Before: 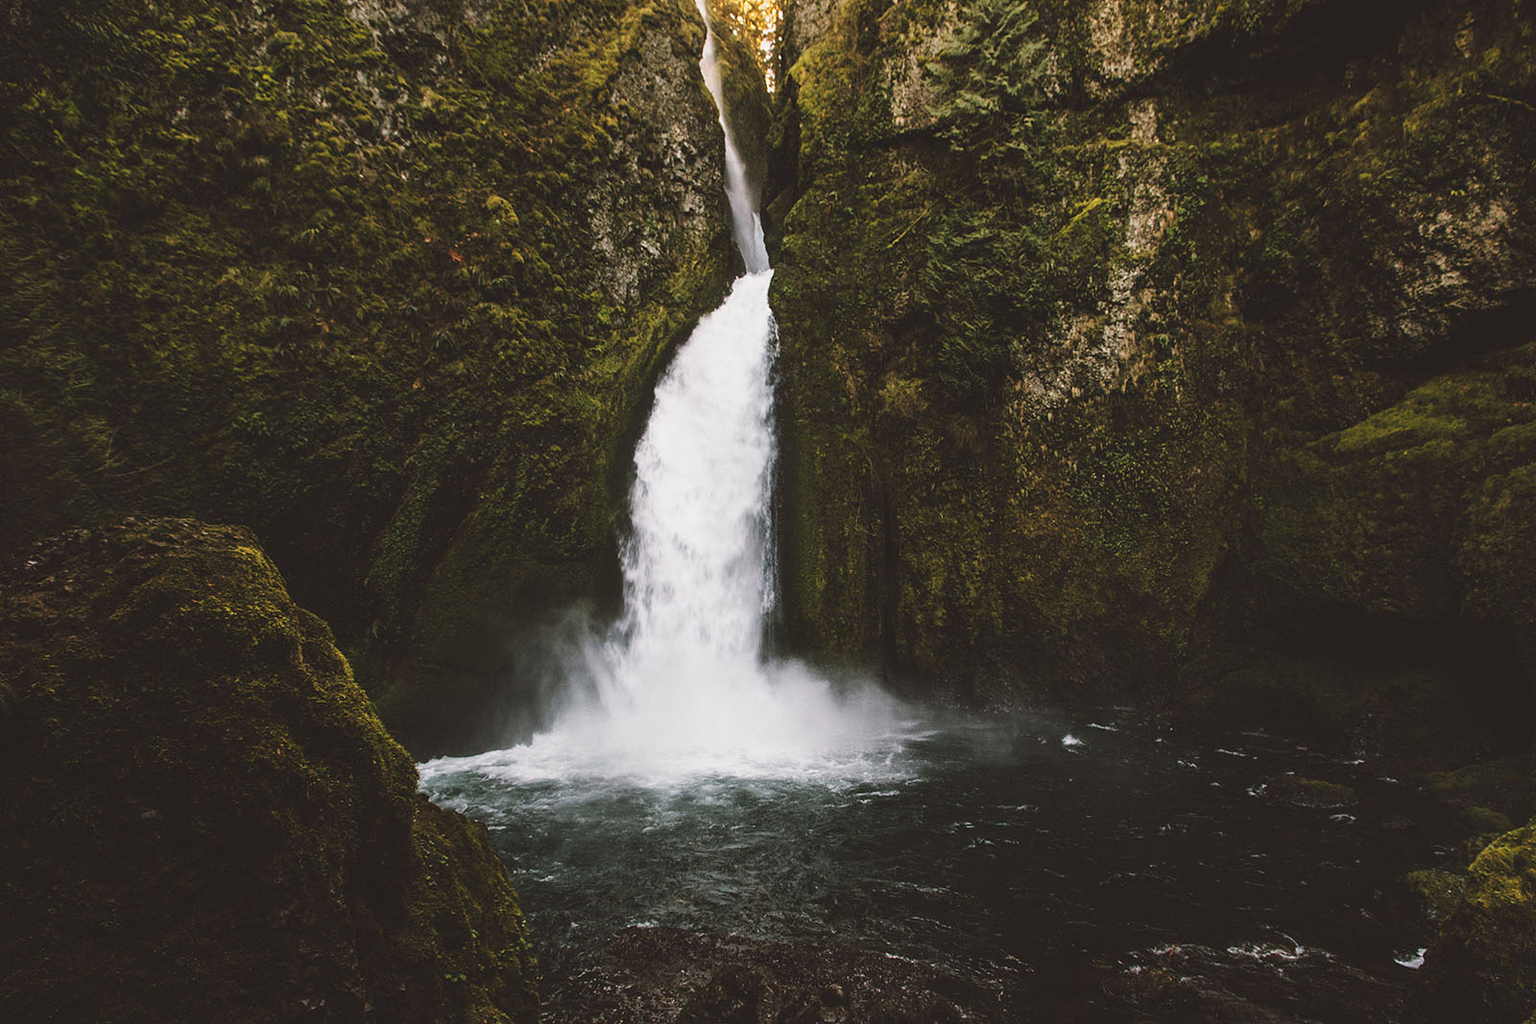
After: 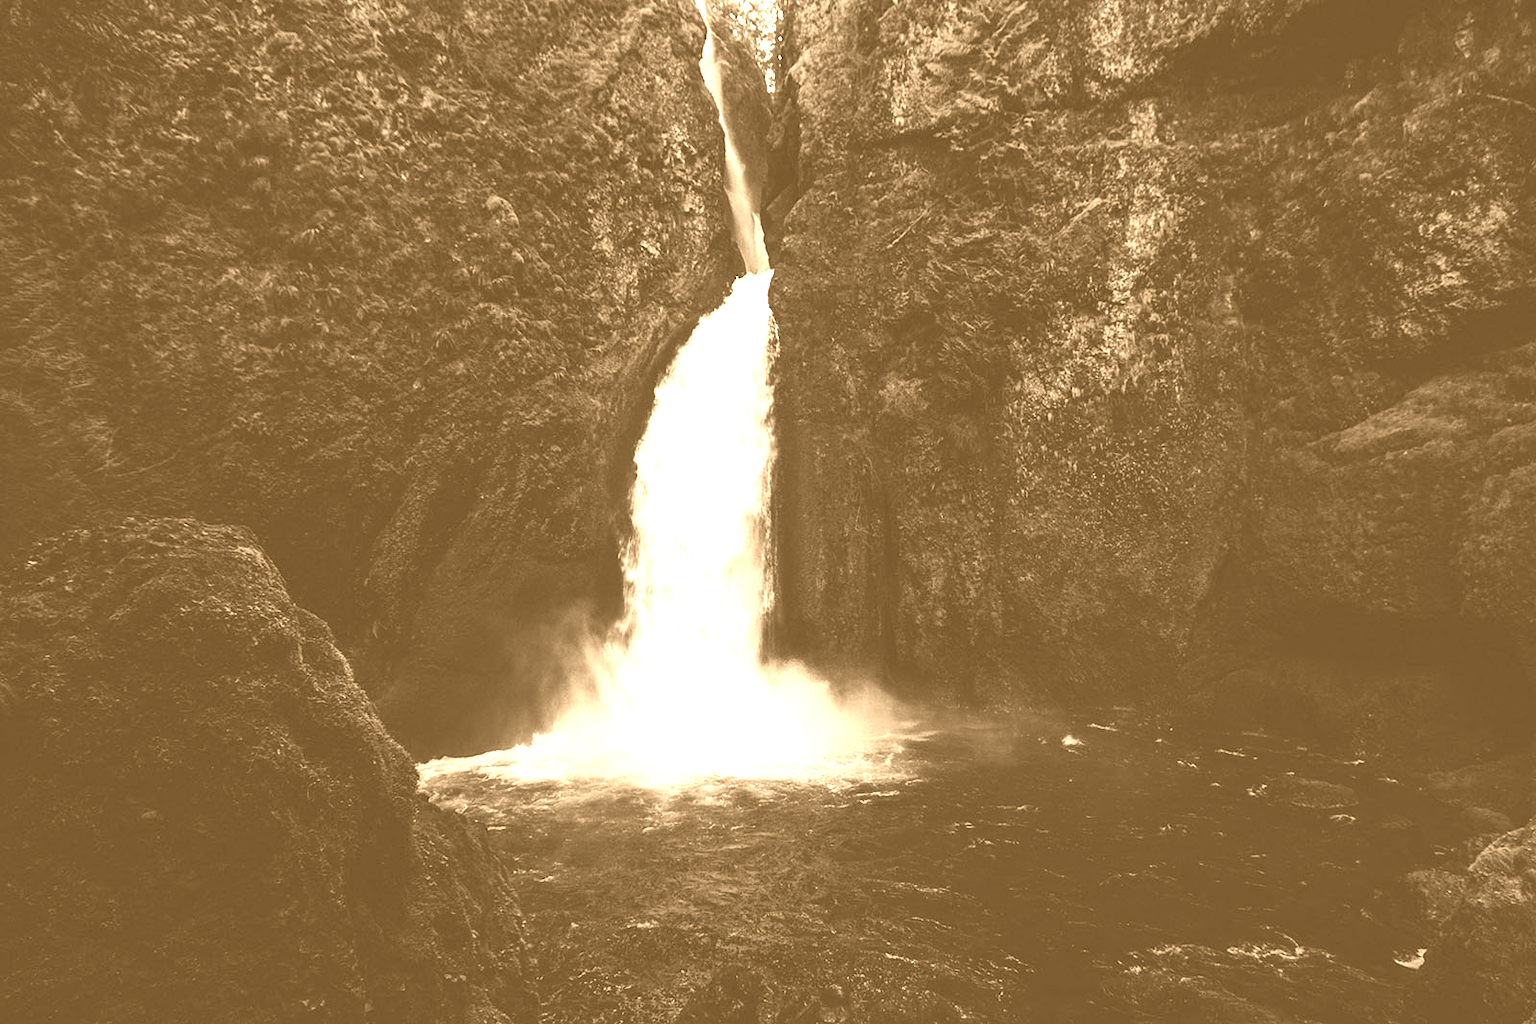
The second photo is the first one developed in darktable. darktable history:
tone equalizer: -8 EV -0.001 EV, -7 EV 0.001 EV, -6 EV -0.002 EV, -5 EV -0.003 EV, -4 EV -0.062 EV, -3 EV -0.222 EV, -2 EV -0.267 EV, -1 EV 0.105 EV, +0 EV 0.303 EV
colorize: hue 28.8°, source mix 100%
